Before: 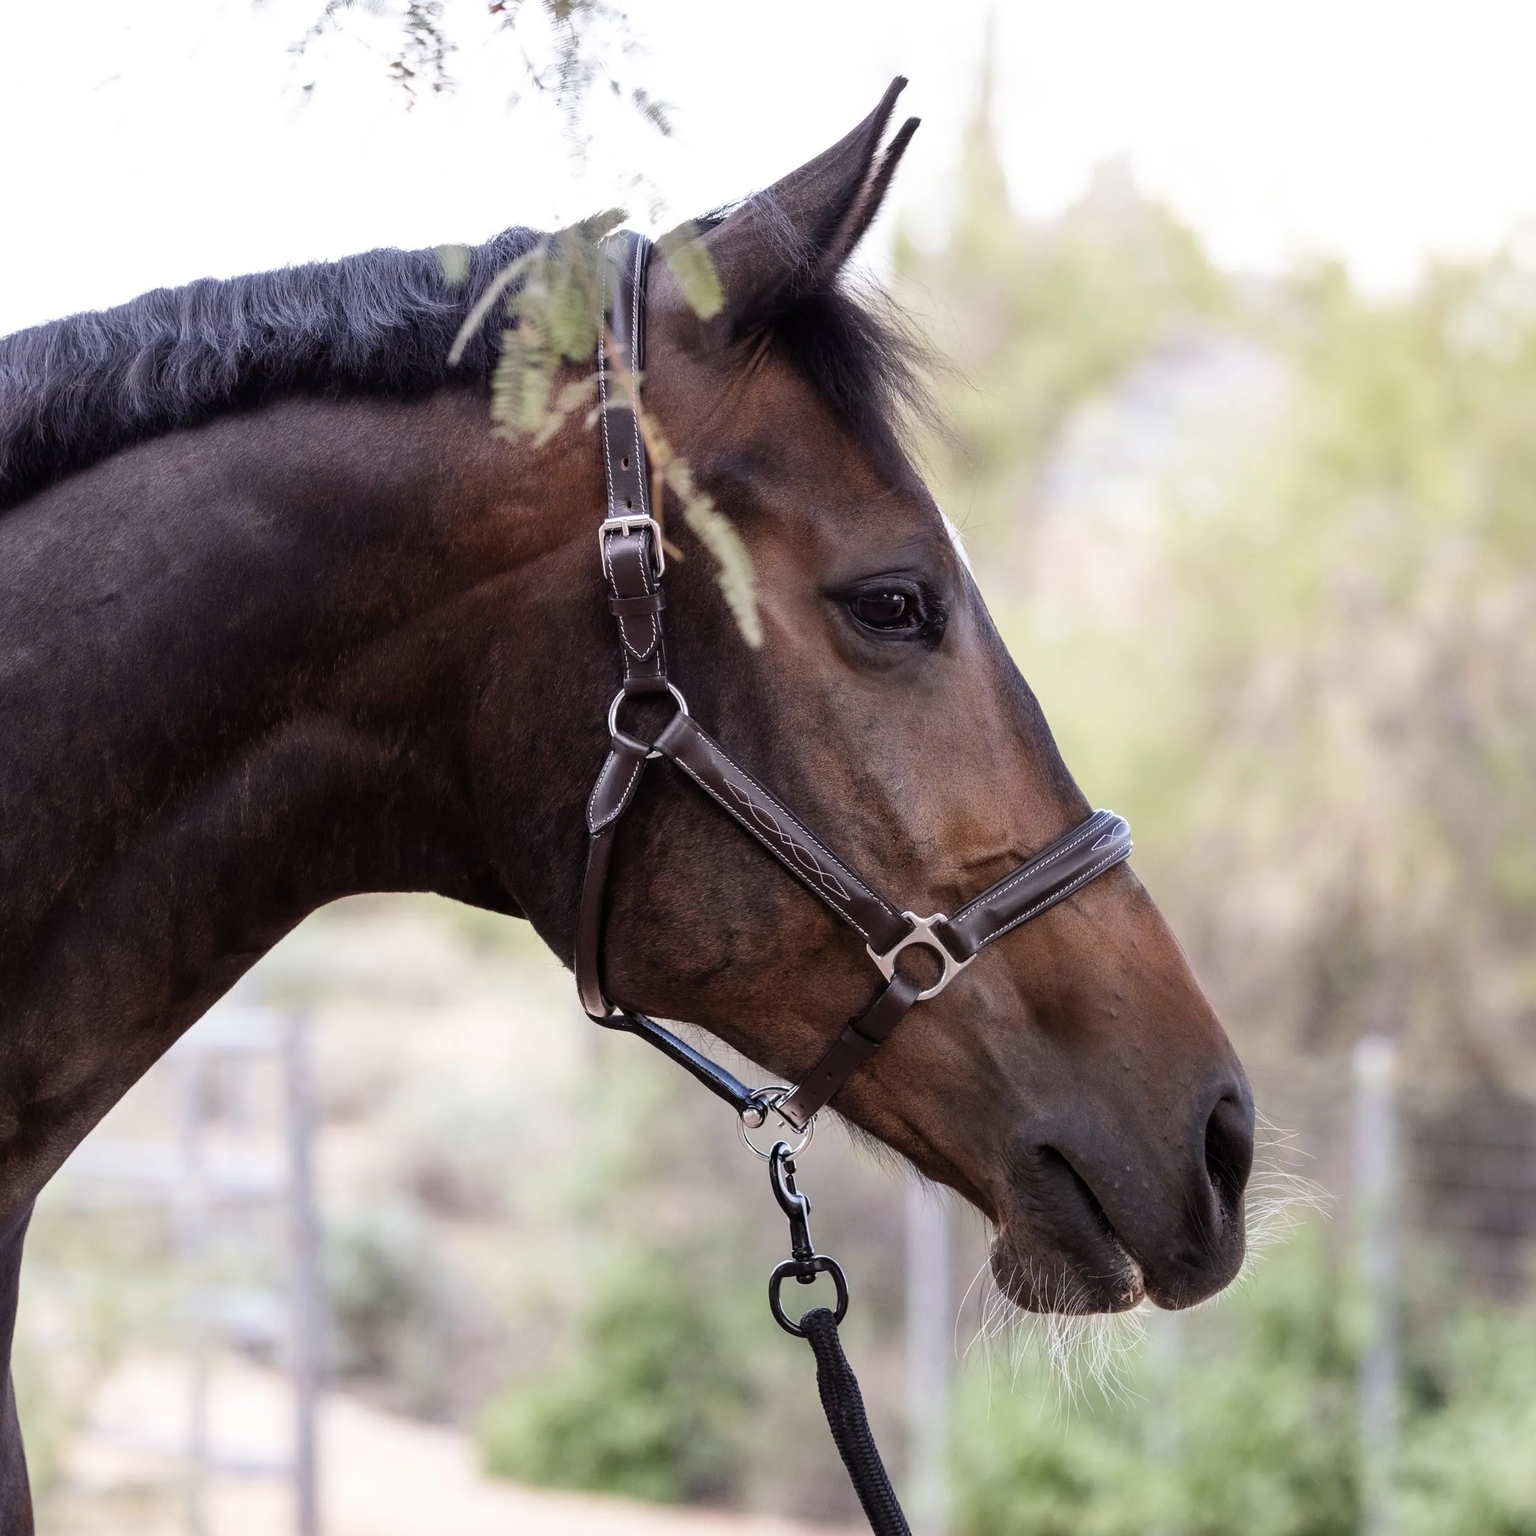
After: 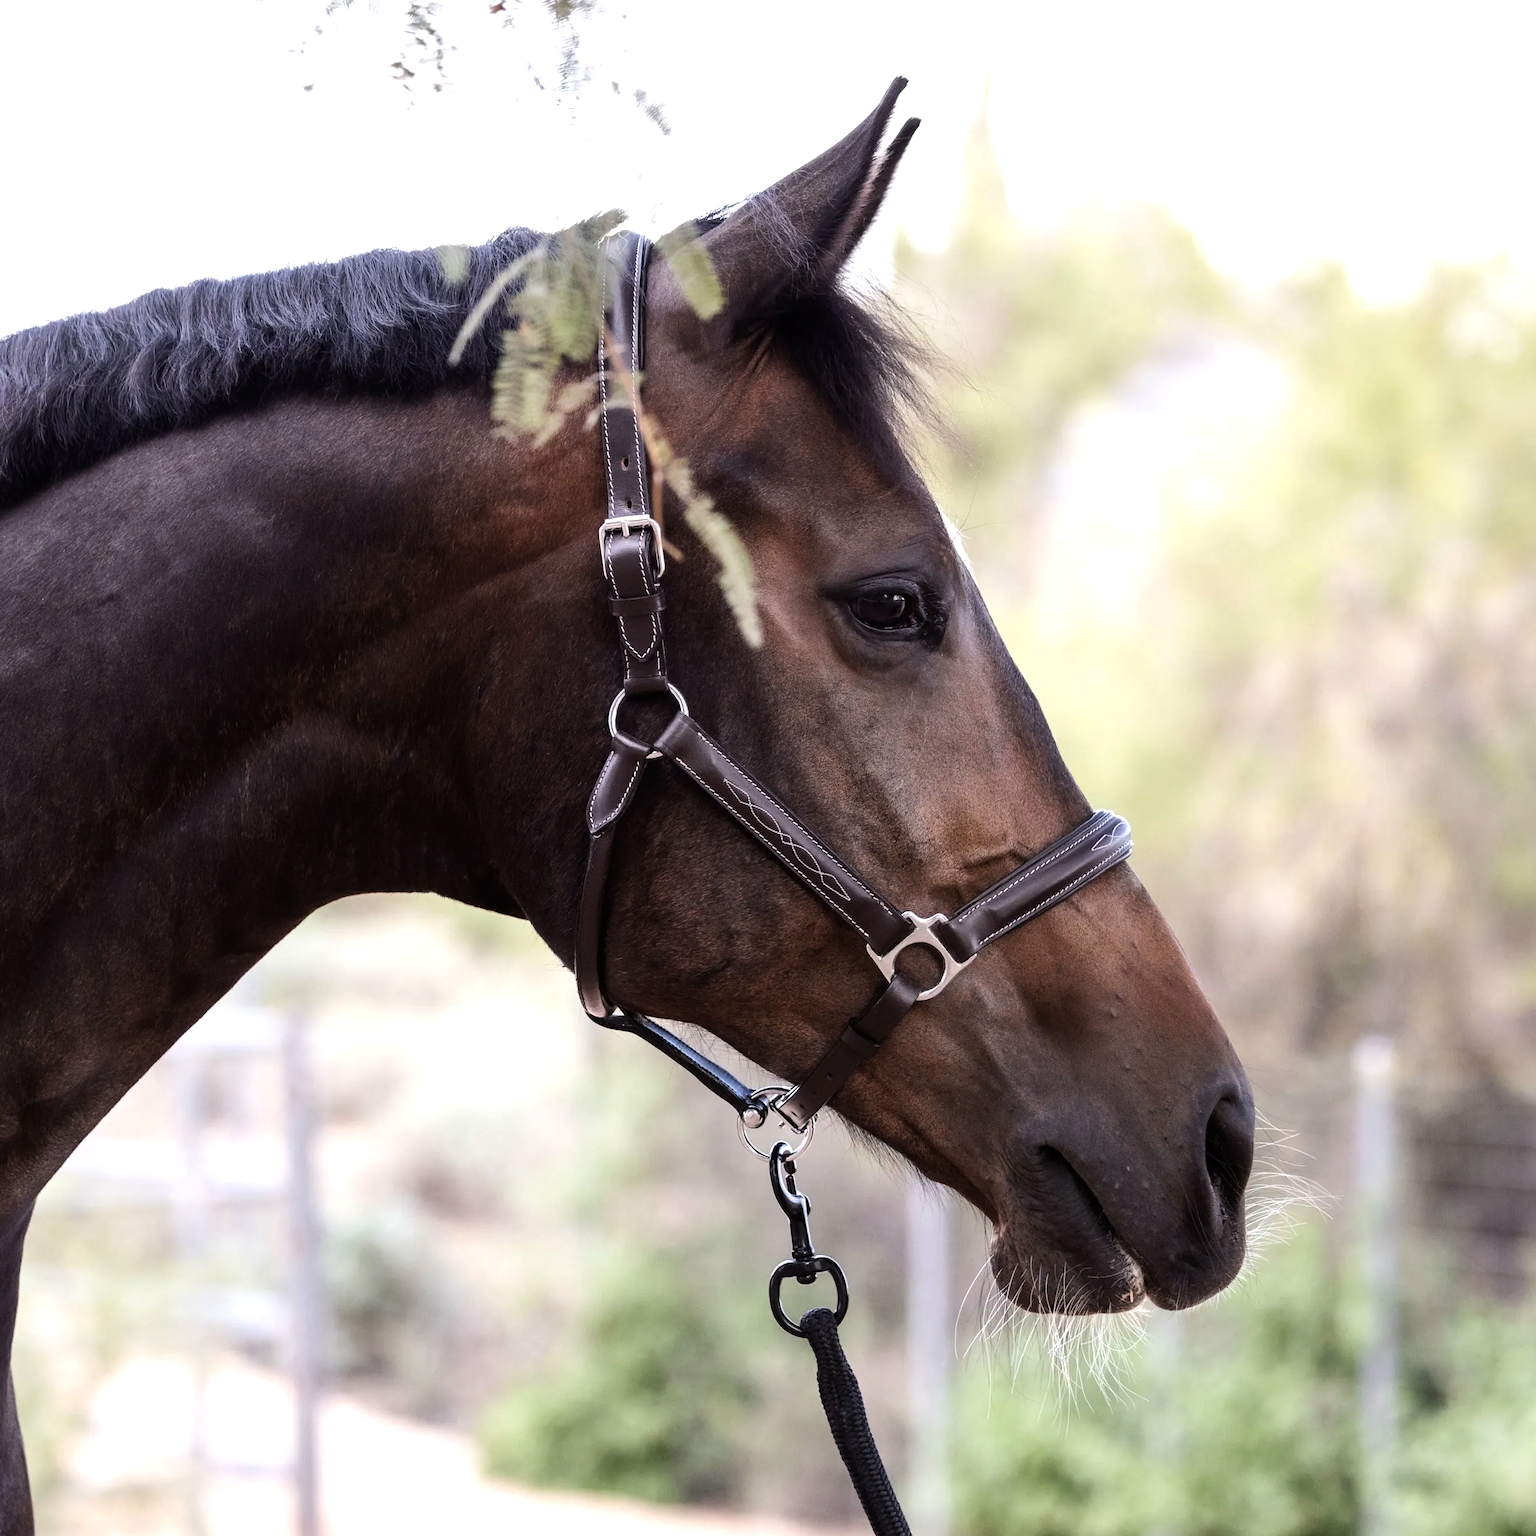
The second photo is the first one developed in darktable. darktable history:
tone equalizer: -8 EV -0.417 EV, -7 EV -0.389 EV, -6 EV -0.333 EV, -5 EV -0.222 EV, -3 EV 0.222 EV, -2 EV 0.333 EV, -1 EV 0.389 EV, +0 EV 0.417 EV, edges refinement/feathering 500, mask exposure compensation -1.57 EV, preserve details no
